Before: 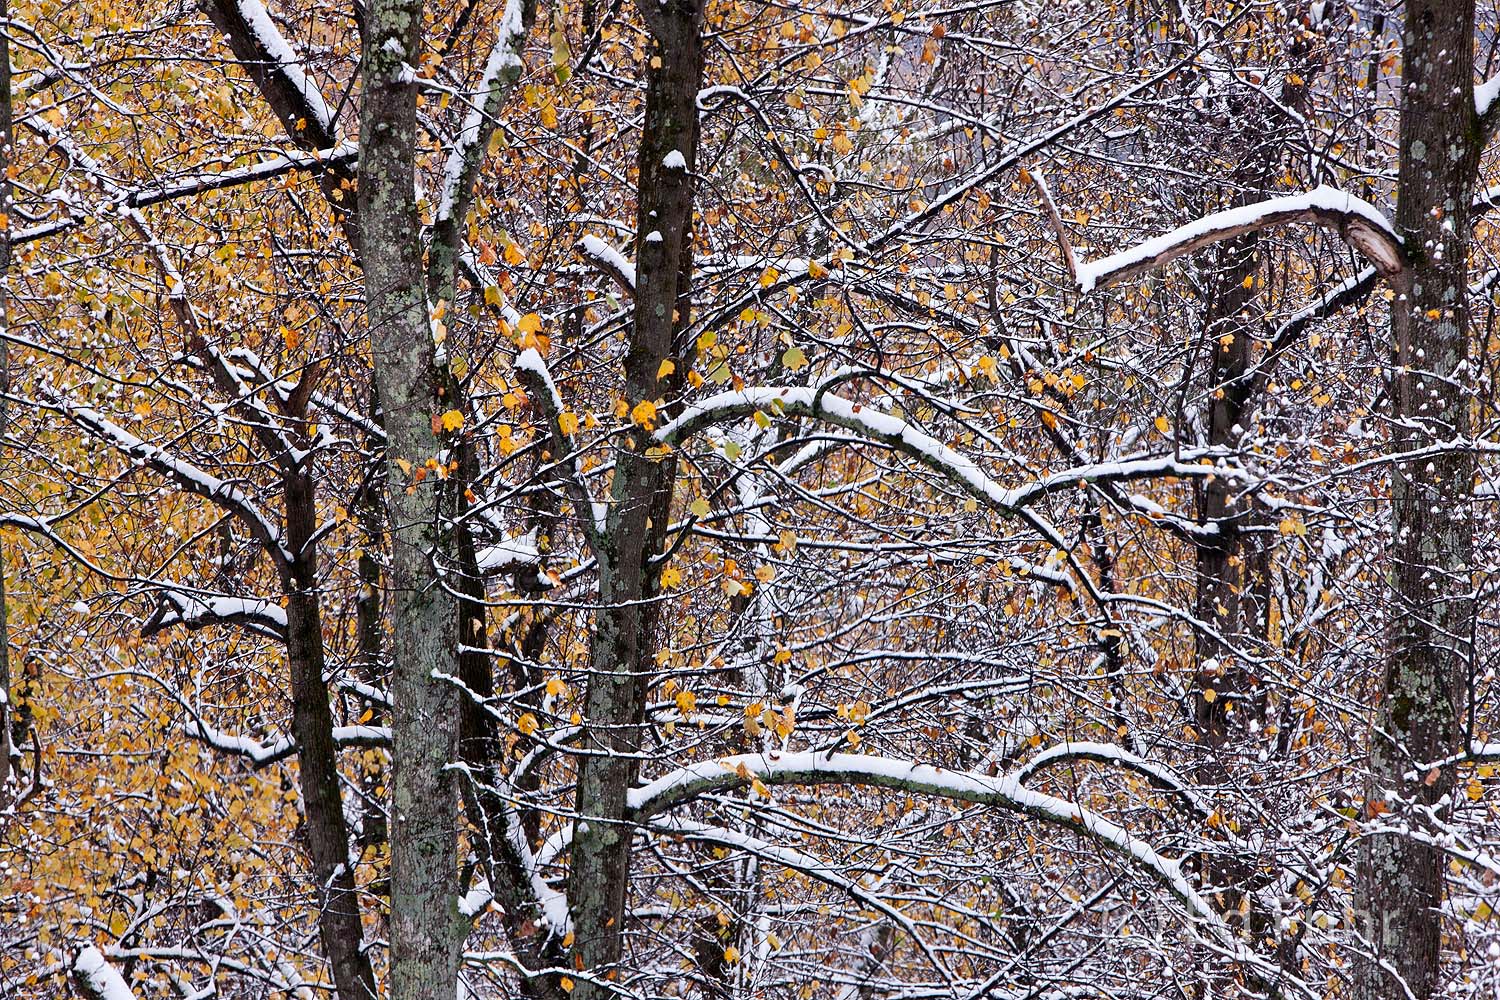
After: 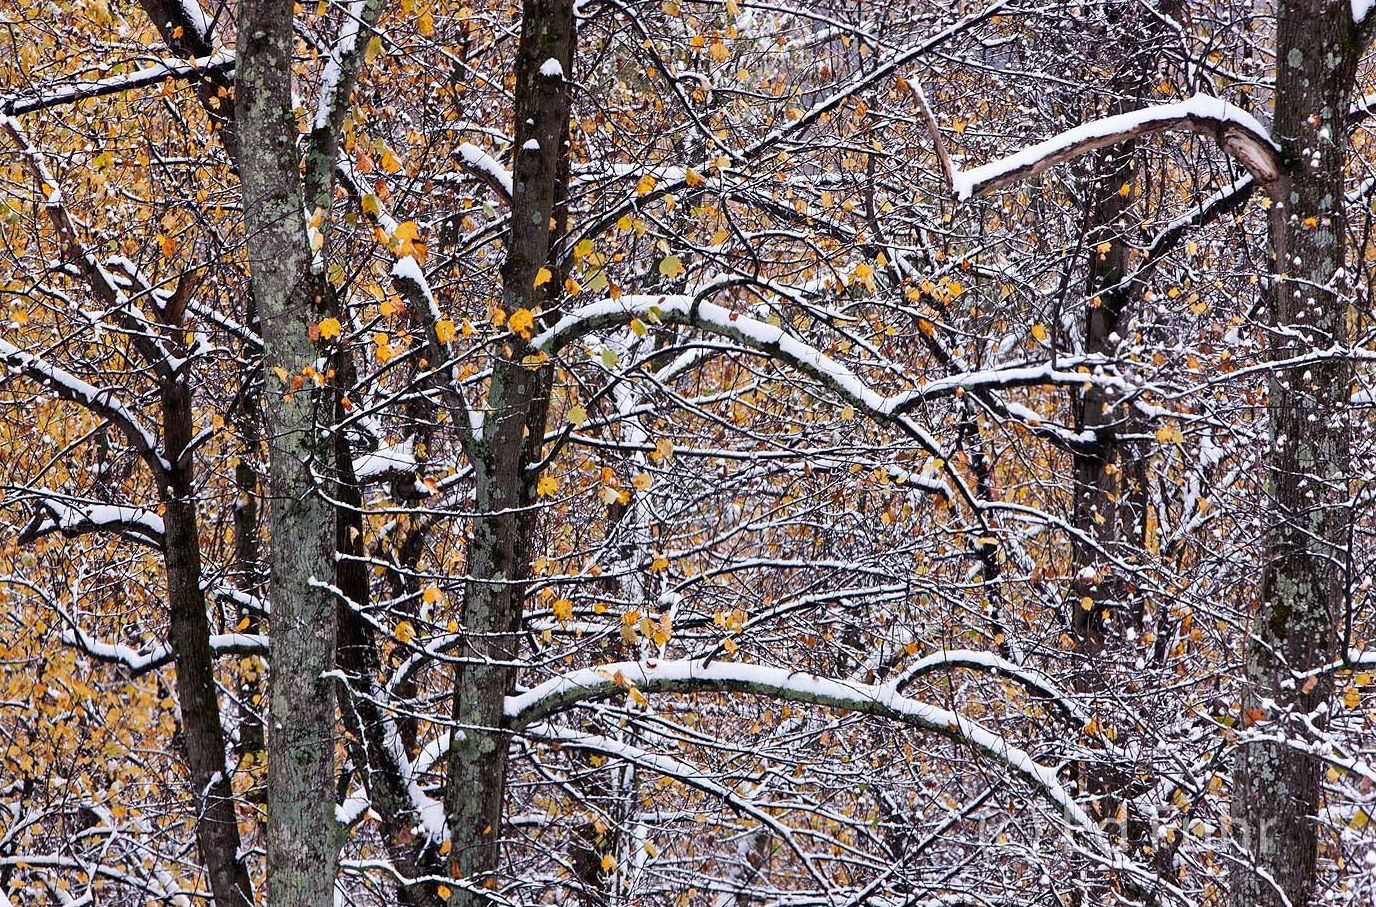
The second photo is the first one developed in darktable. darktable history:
exposure: compensate highlight preservation false
crop and rotate: left 8.262%, top 9.226%
